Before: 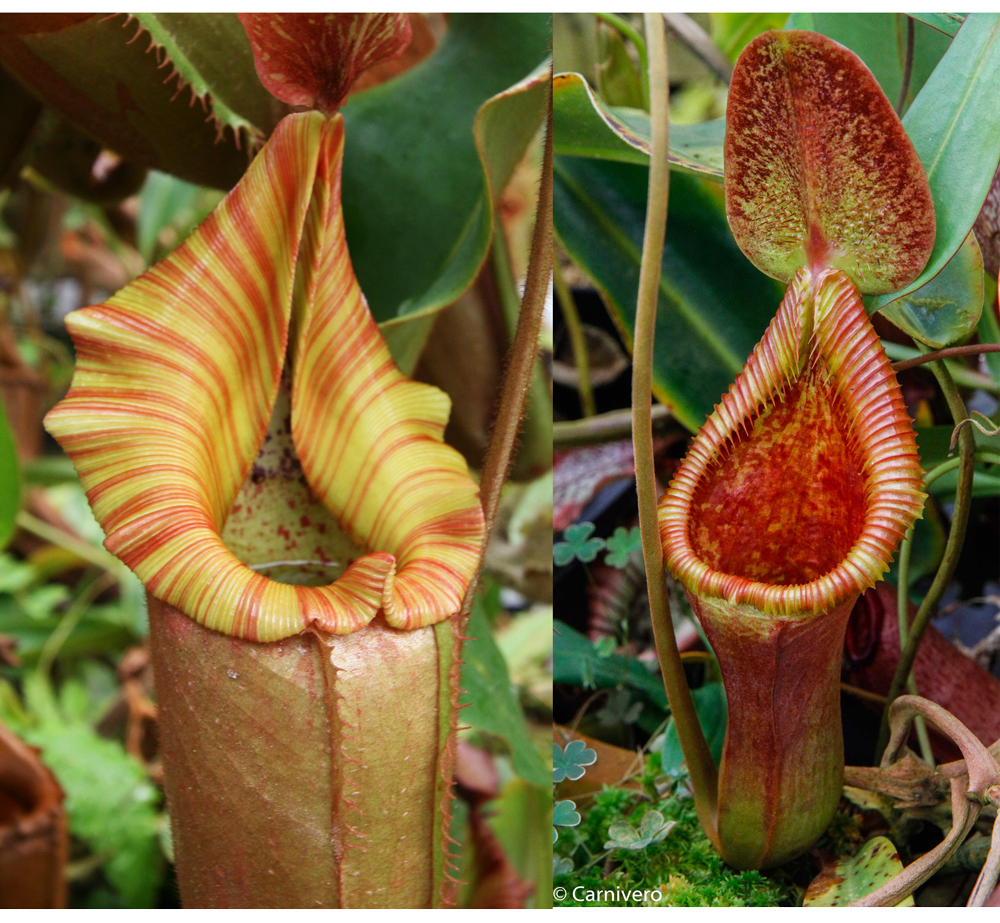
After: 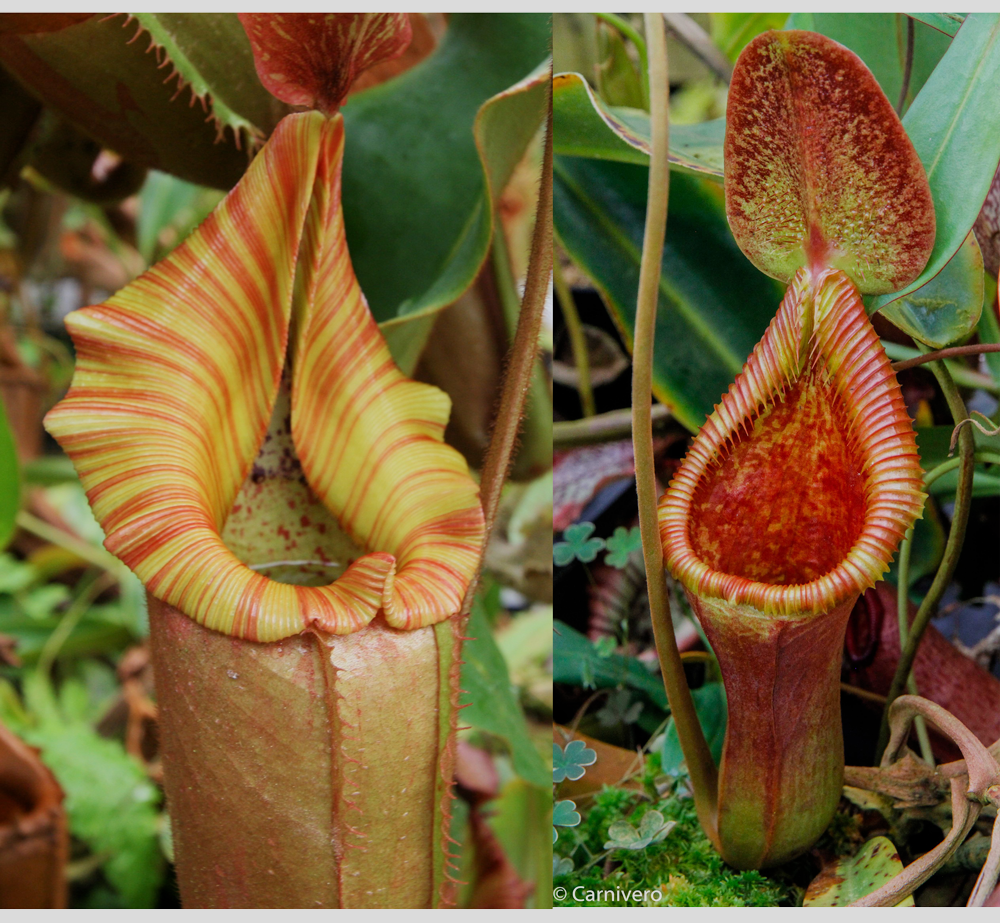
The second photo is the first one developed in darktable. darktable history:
filmic rgb: black relative exposure -16 EV, white relative exposure 4.02 EV, threshold 5.99 EV, target black luminance 0%, hardness 7.6, latitude 72.62%, contrast 0.894, highlights saturation mix 10.4%, shadows ↔ highlights balance -0.374%, add noise in highlights 0, color science v3 (2019), use custom middle-gray values true, contrast in highlights soft, enable highlight reconstruction true
